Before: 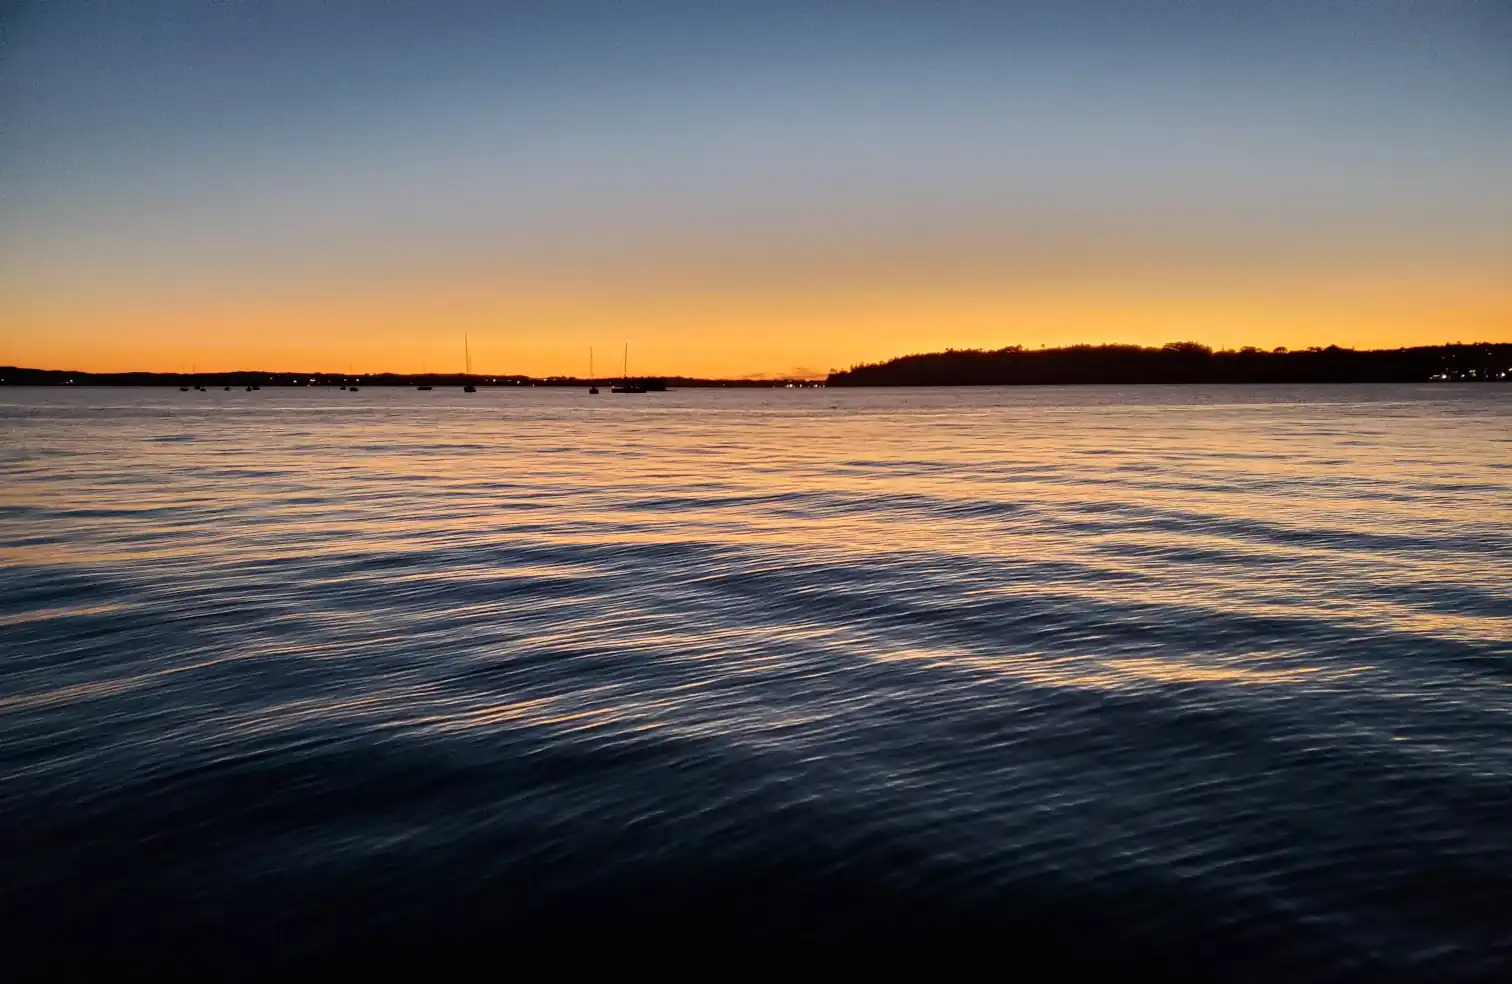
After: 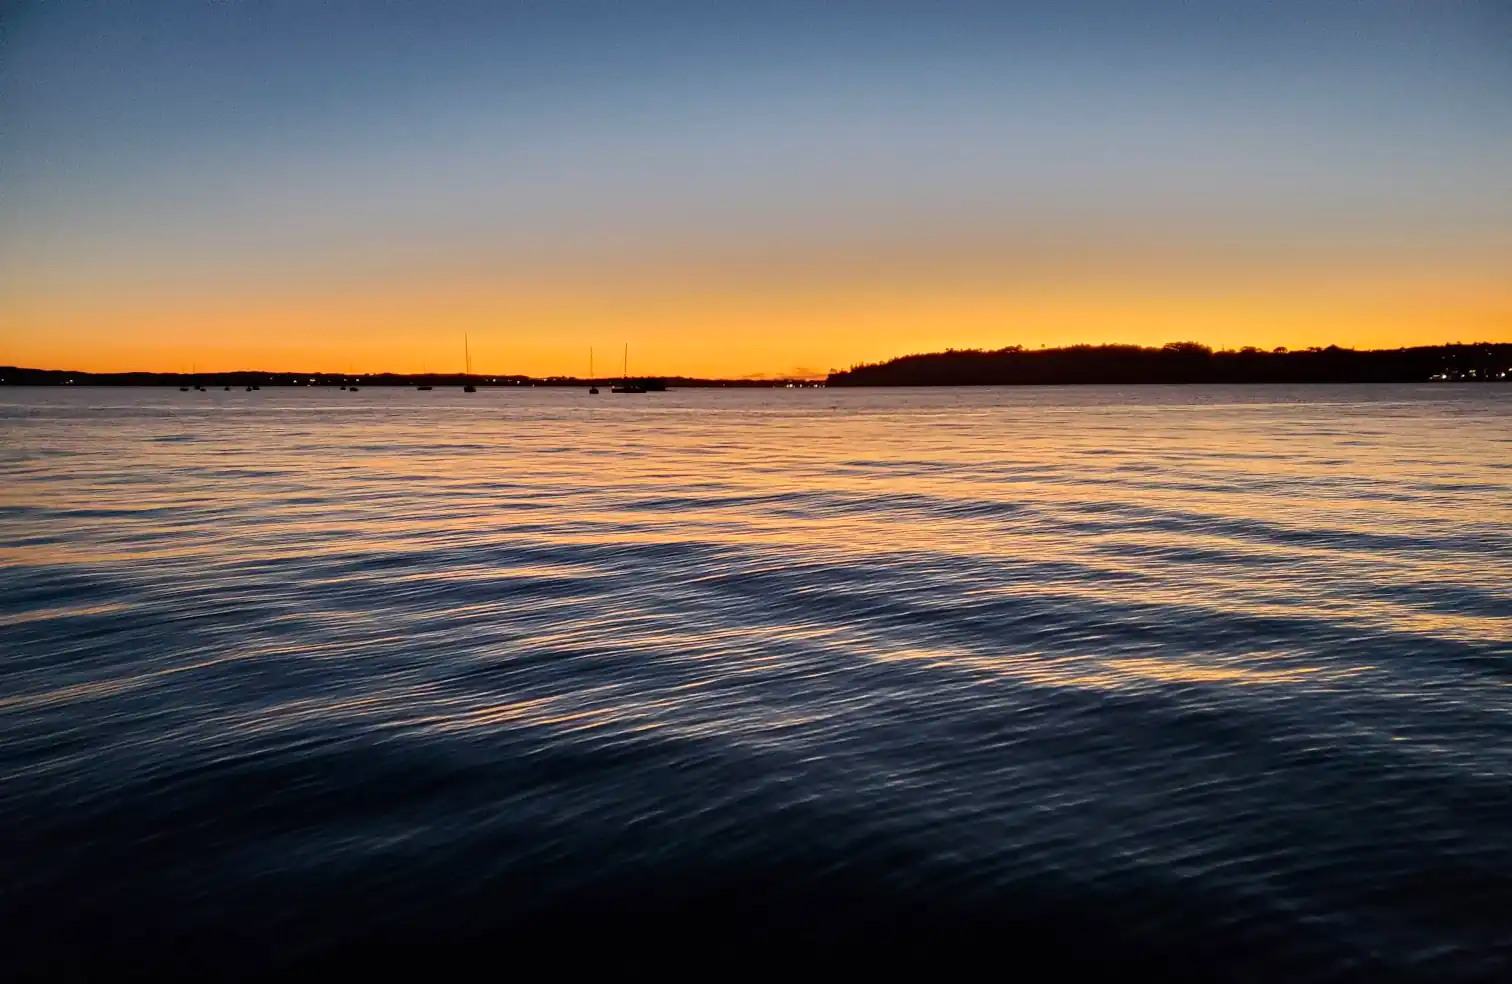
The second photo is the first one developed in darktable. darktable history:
color correction: highlights b* 0.057, saturation 1.13
